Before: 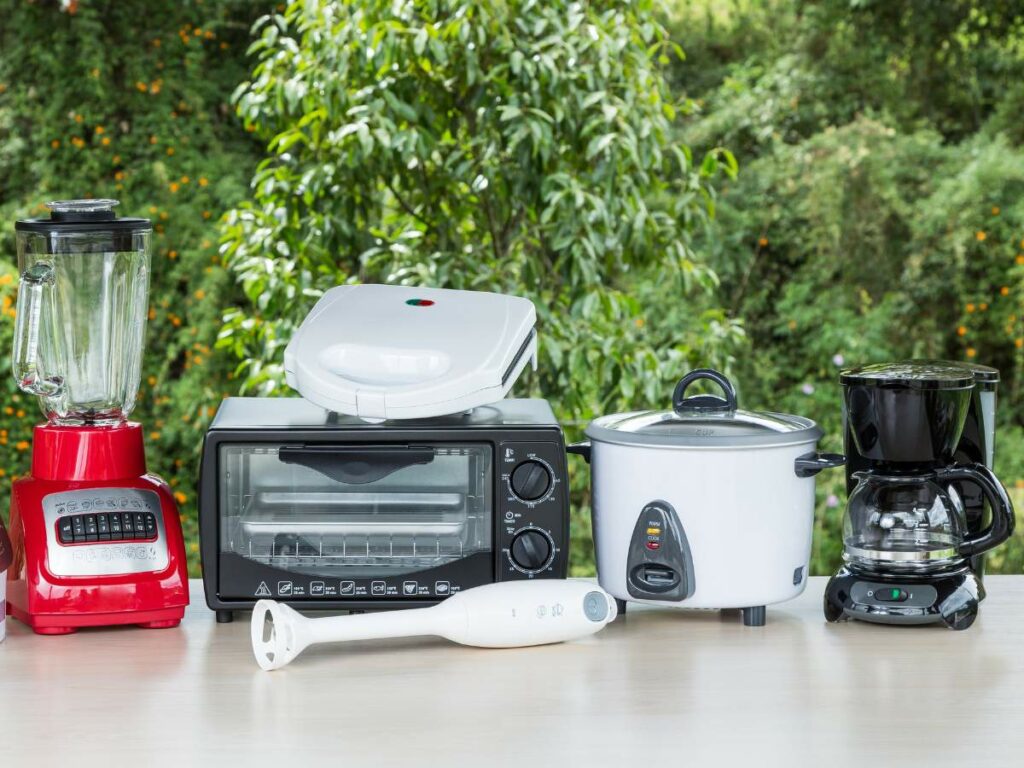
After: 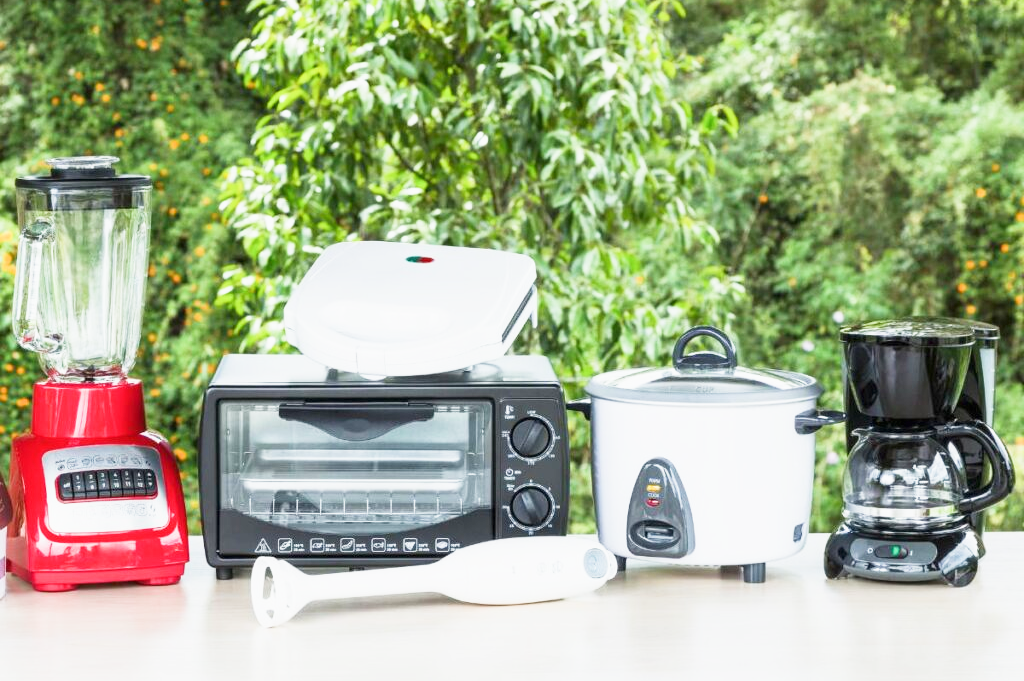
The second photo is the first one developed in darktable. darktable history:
sigmoid: contrast 1.22, skew 0.65
exposure: black level correction 0, exposure 1.2 EV, compensate exposure bias true, compensate highlight preservation false
crop and rotate: top 5.609%, bottom 5.609%
